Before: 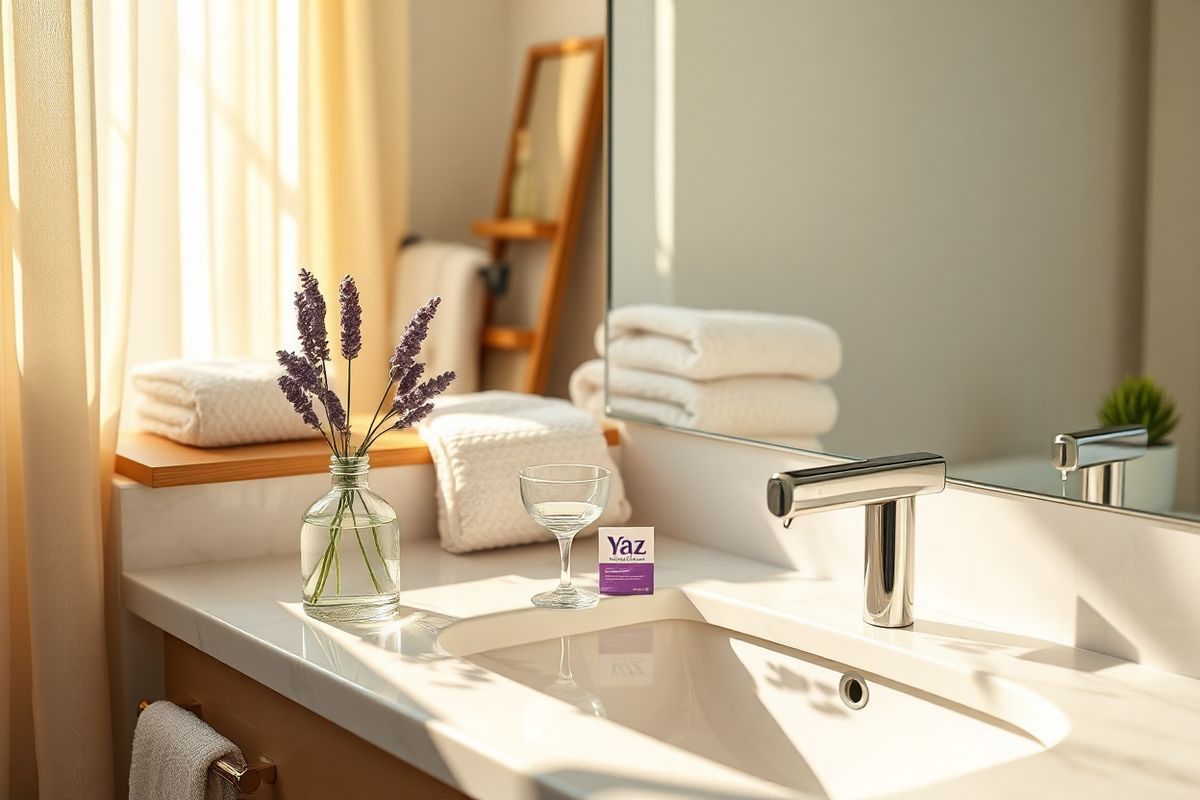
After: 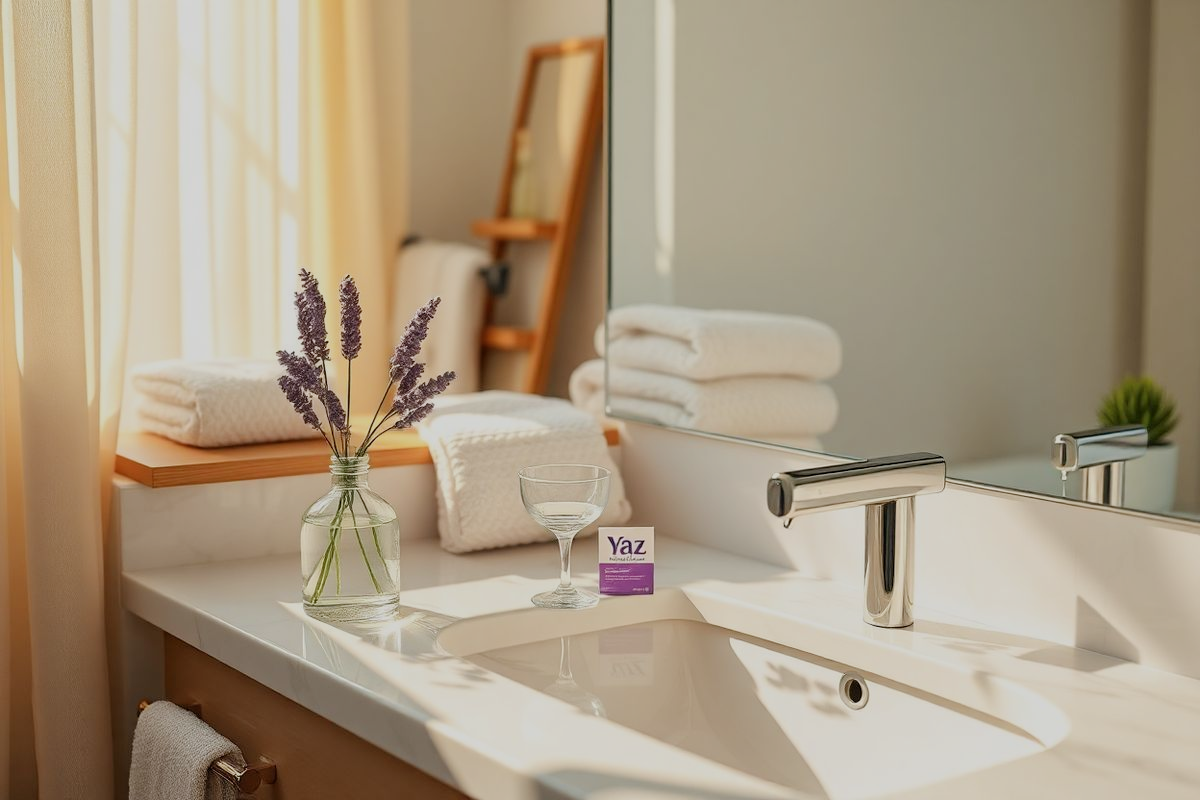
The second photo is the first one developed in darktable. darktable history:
filmic rgb: middle gray luminance 18.29%, black relative exposure -10.45 EV, white relative exposure 3.42 EV, threshold 5.96 EV, target black luminance 0%, hardness 6.05, latitude 98.91%, contrast 0.852, shadows ↔ highlights balance 0.747%, enable highlight reconstruction true
